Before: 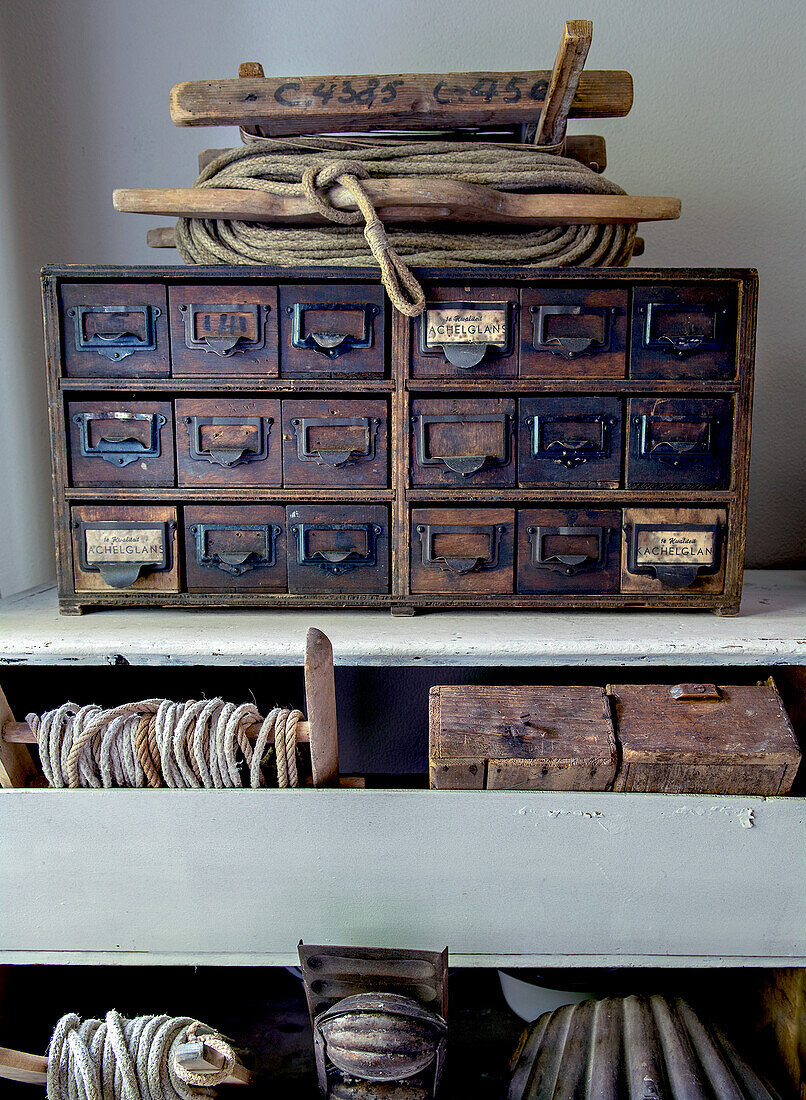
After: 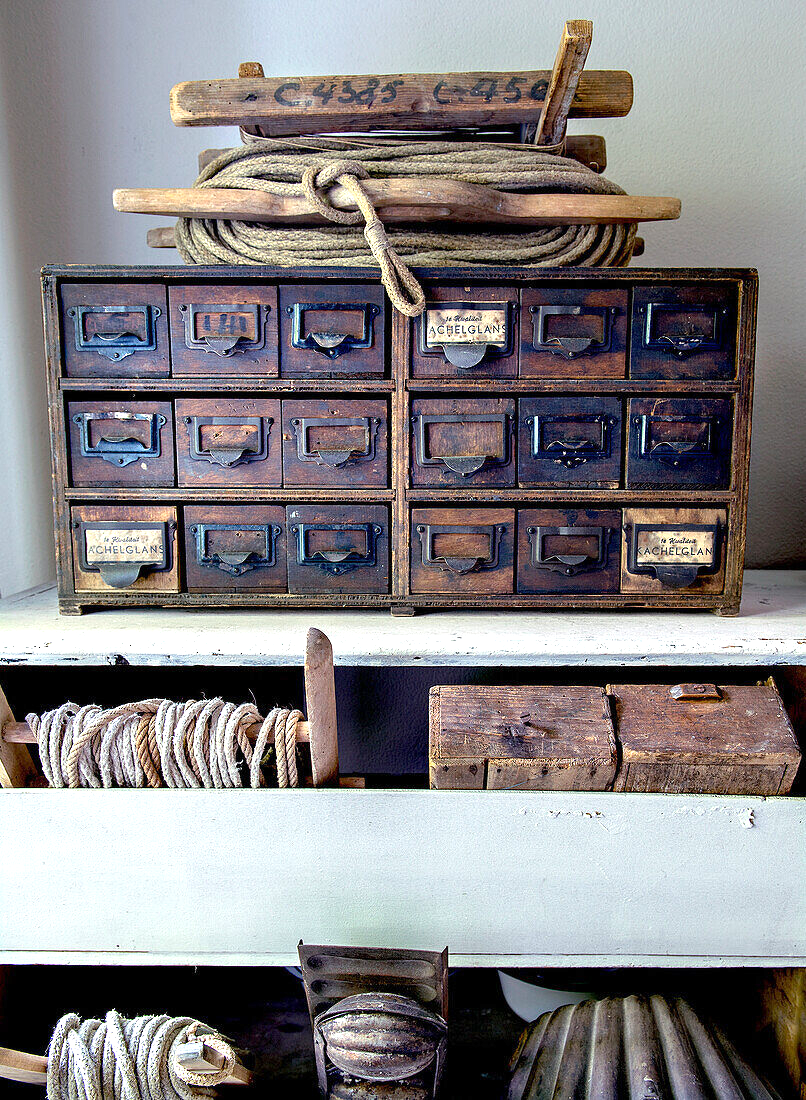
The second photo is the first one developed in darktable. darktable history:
exposure: exposure 0.764 EV, compensate exposure bias true, compensate highlight preservation false
